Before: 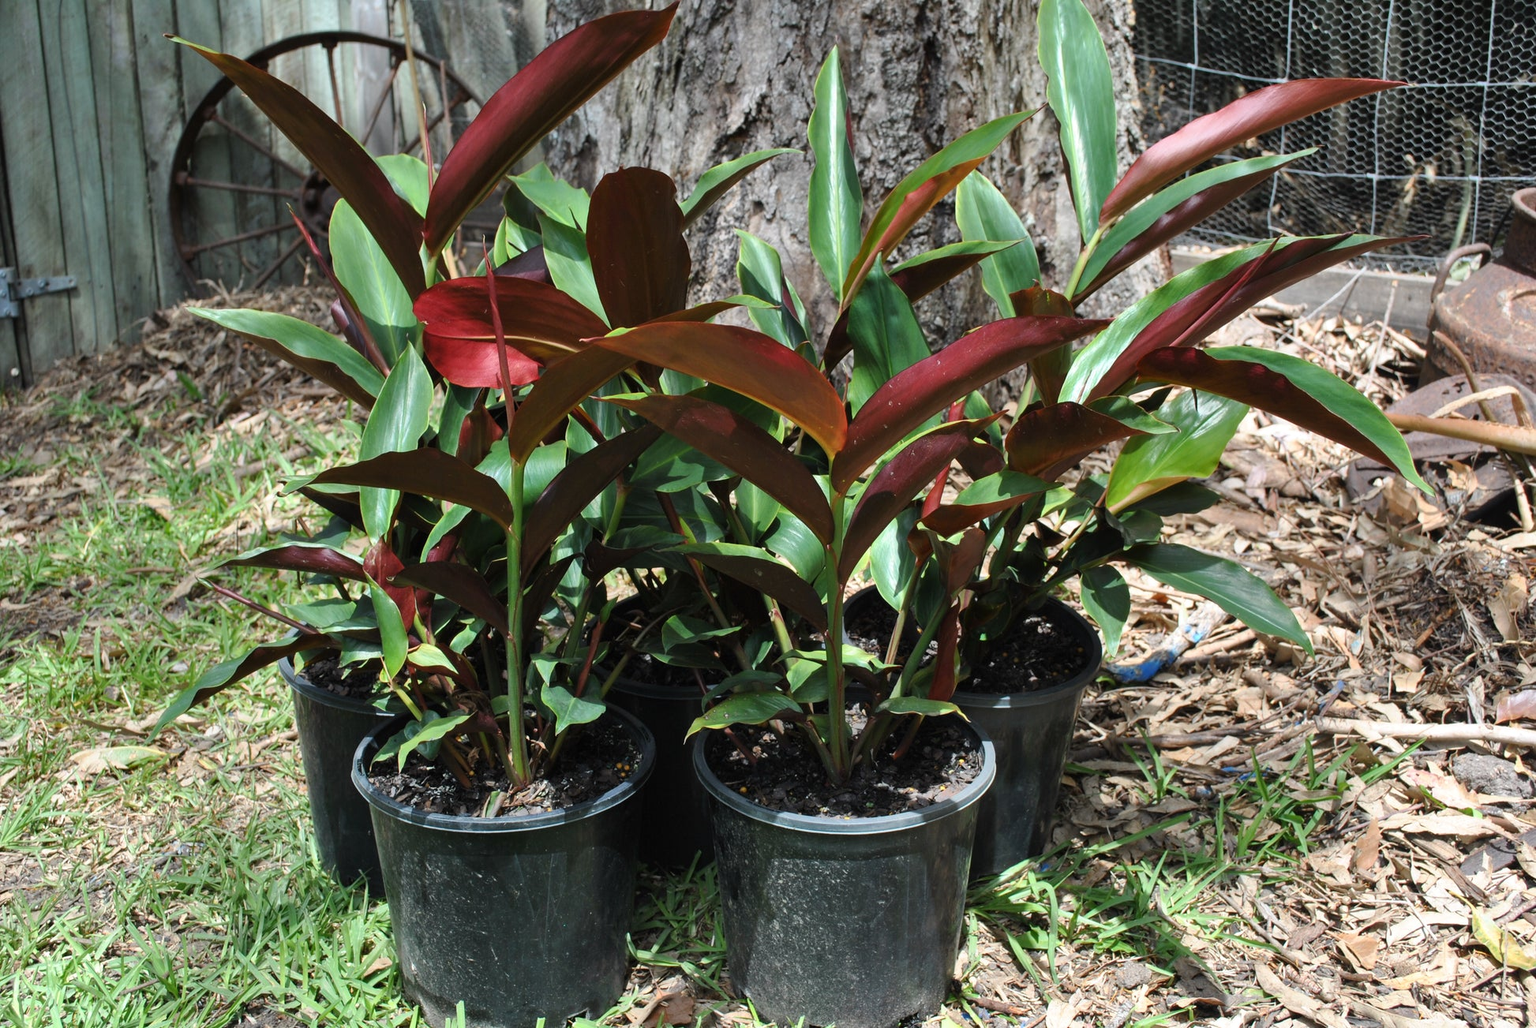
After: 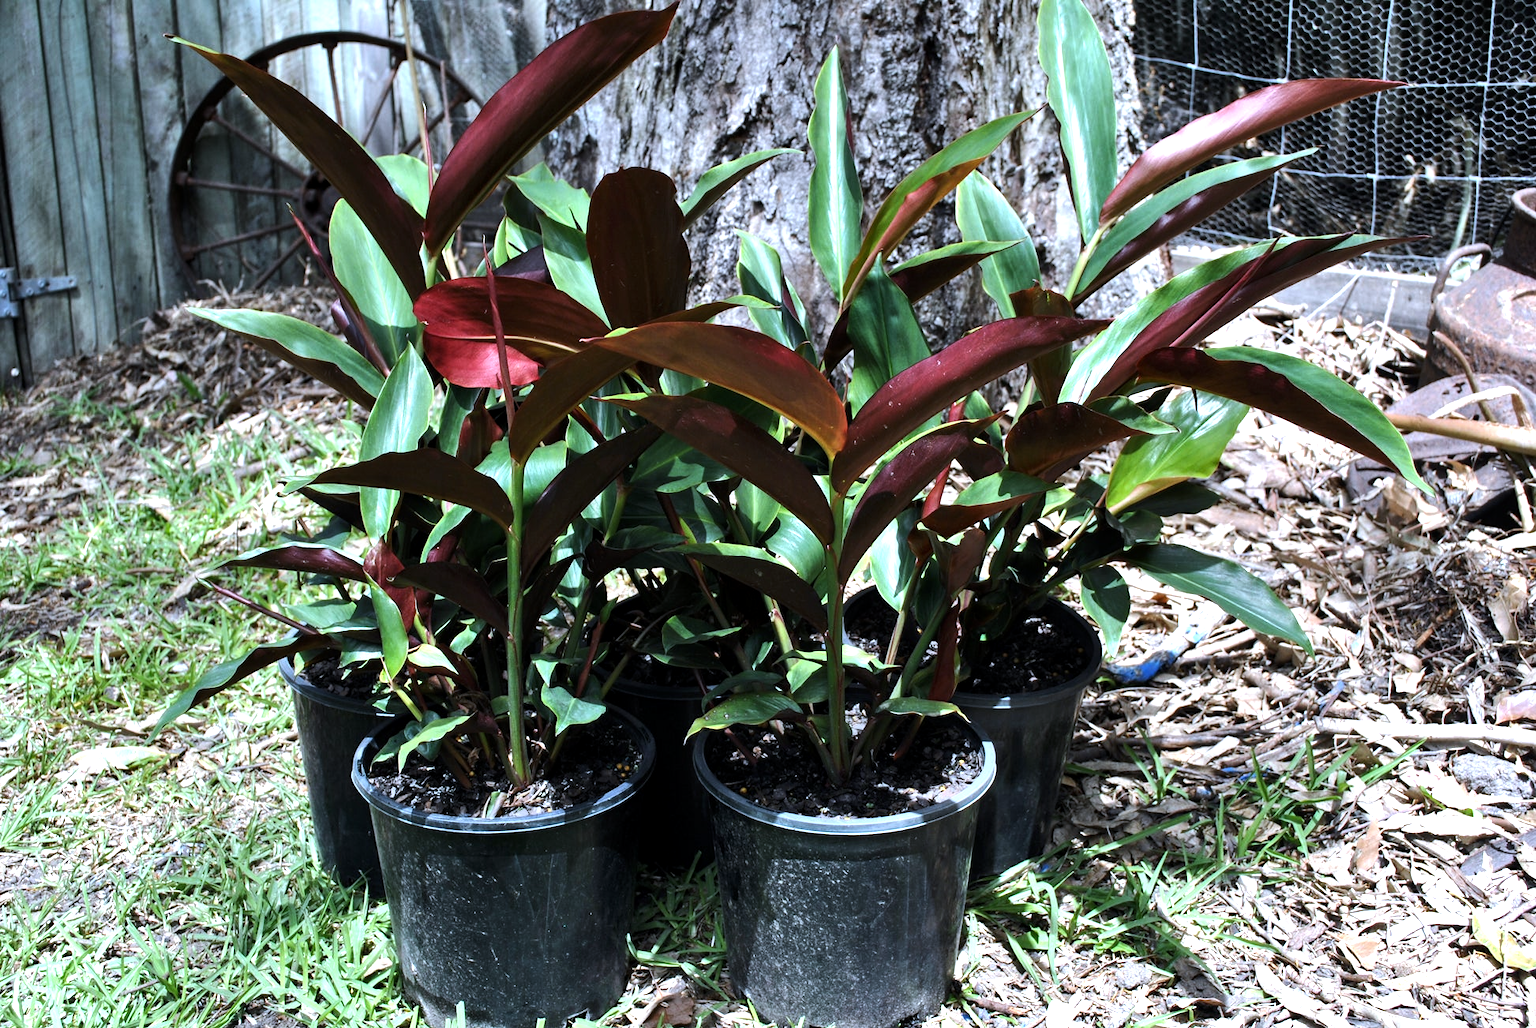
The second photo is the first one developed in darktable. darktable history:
tone equalizer: -8 EV -0.75 EV, -7 EV -0.7 EV, -6 EV -0.6 EV, -5 EV -0.4 EV, -3 EV 0.4 EV, -2 EV 0.6 EV, -1 EV 0.7 EV, +0 EV 0.75 EV, edges refinement/feathering 500, mask exposure compensation -1.57 EV, preserve details no
local contrast: highlights 100%, shadows 100%, detail 120%, midtone range 0.2
white balance: red 0.948, green 1.02, blue 1.176
